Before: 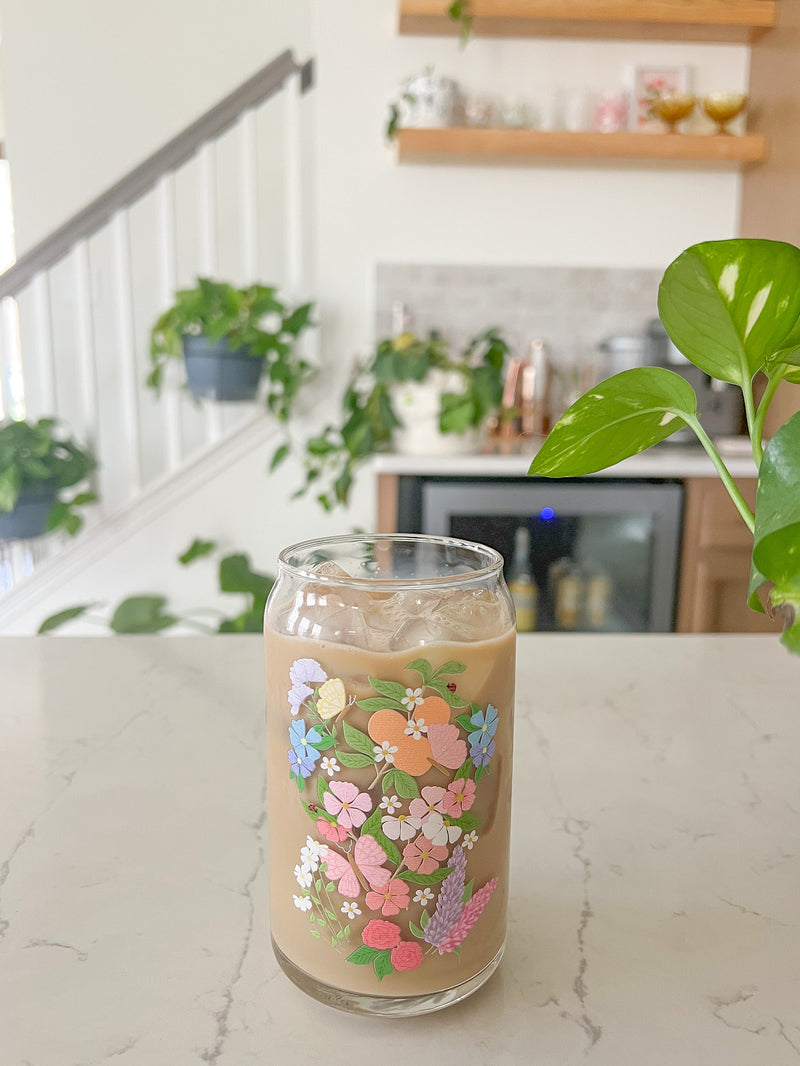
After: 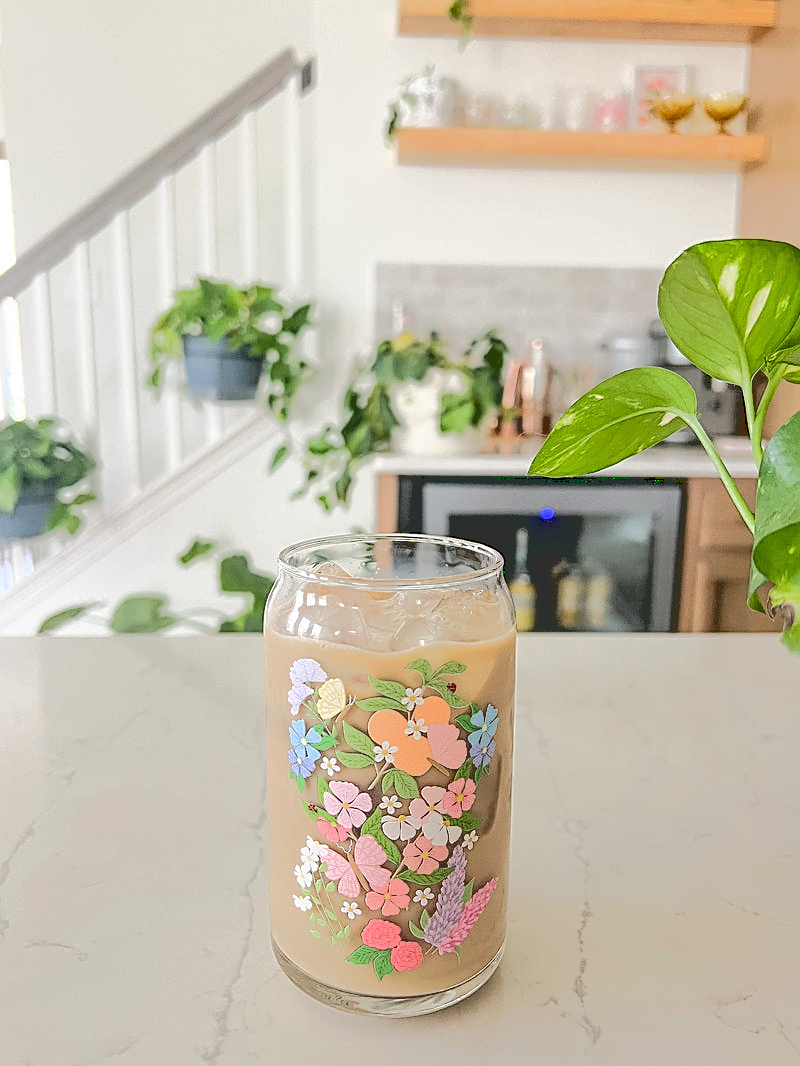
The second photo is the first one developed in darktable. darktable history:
base curve: curves: ch0 [(0.065, 0.026) (0.236, 0.358) (0.53, 0.546) (0.777, 0.841) (0.924, 0.992)], preserve colors average RGB
sharpen: on, module defaults
